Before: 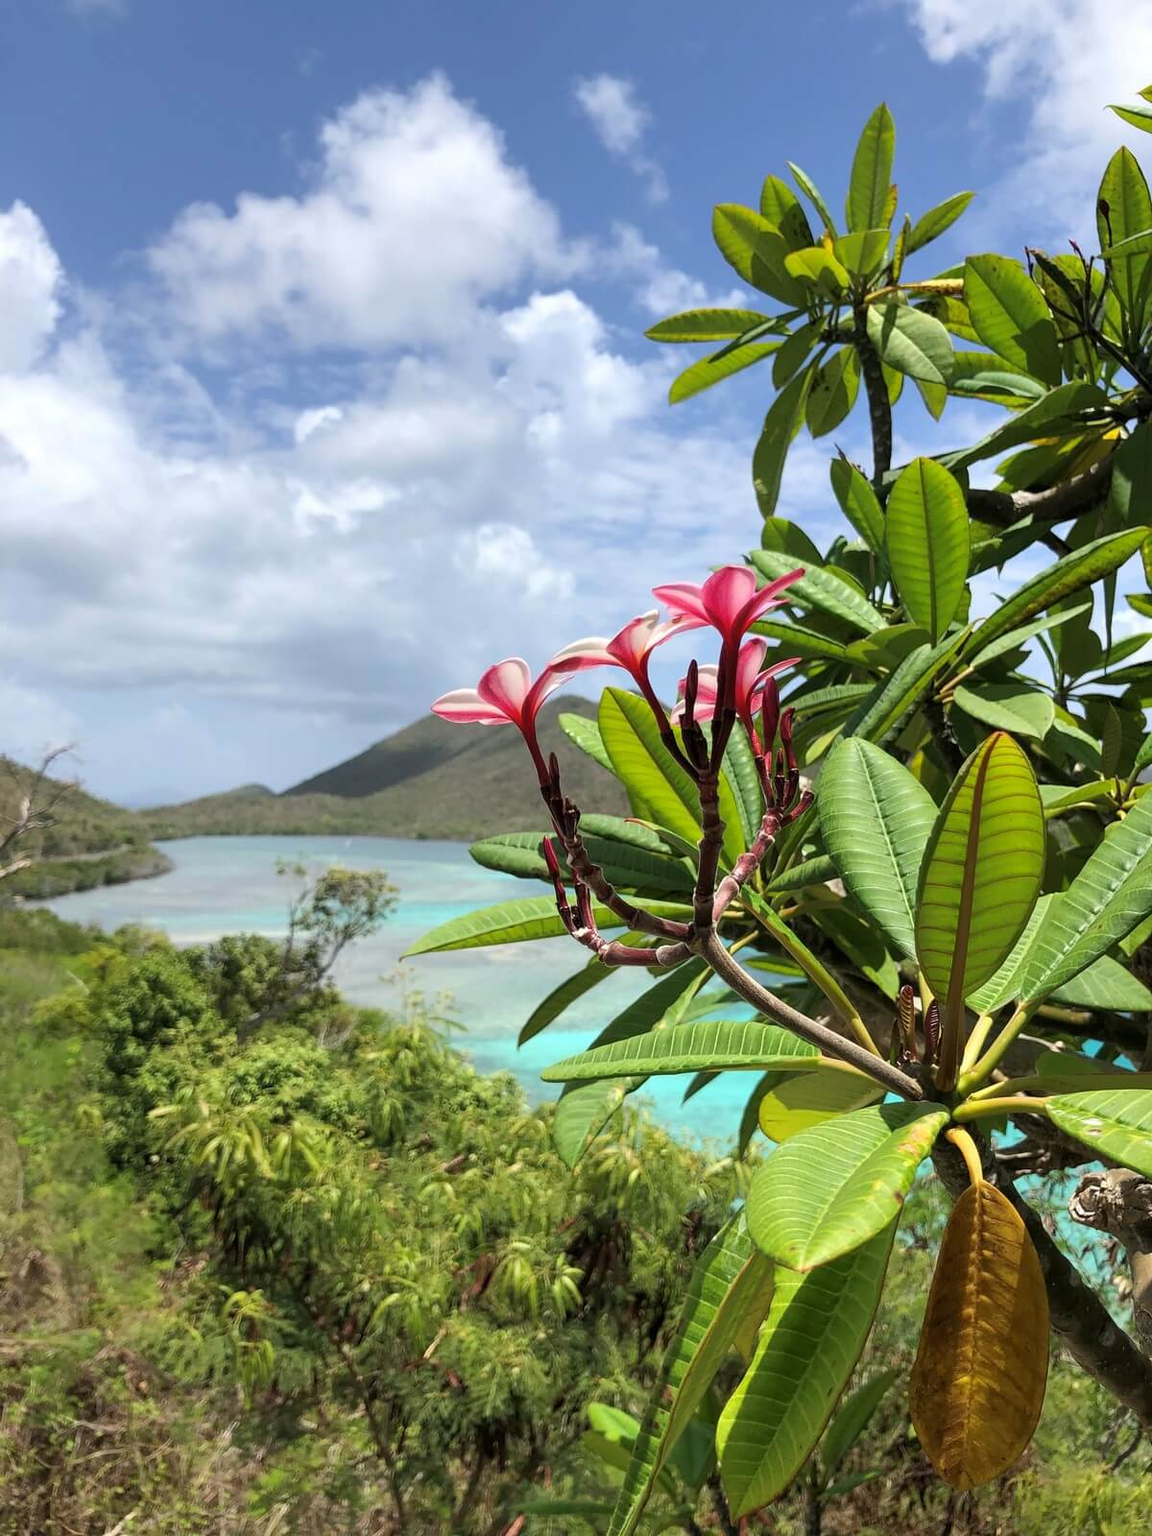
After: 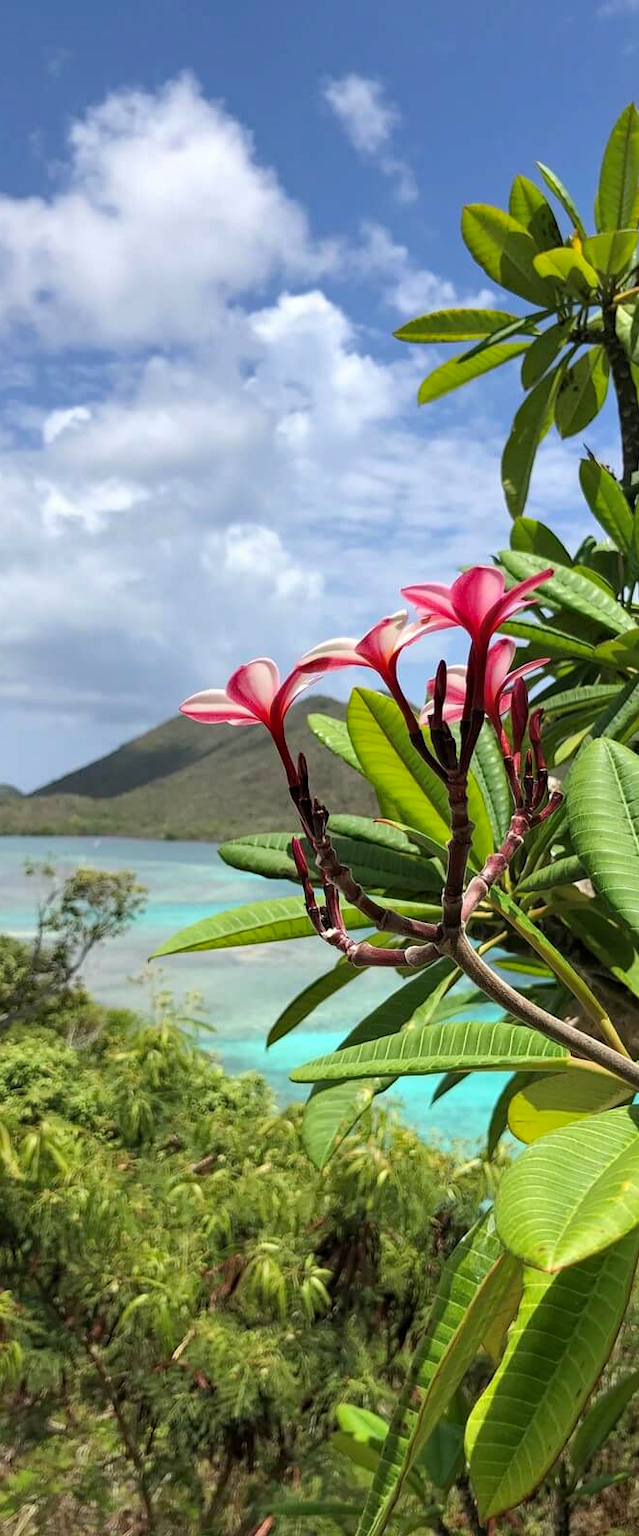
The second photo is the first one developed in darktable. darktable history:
crop: left 21.854%, right 21.977%, bottom 0.002%
haze removal: adaptive false
